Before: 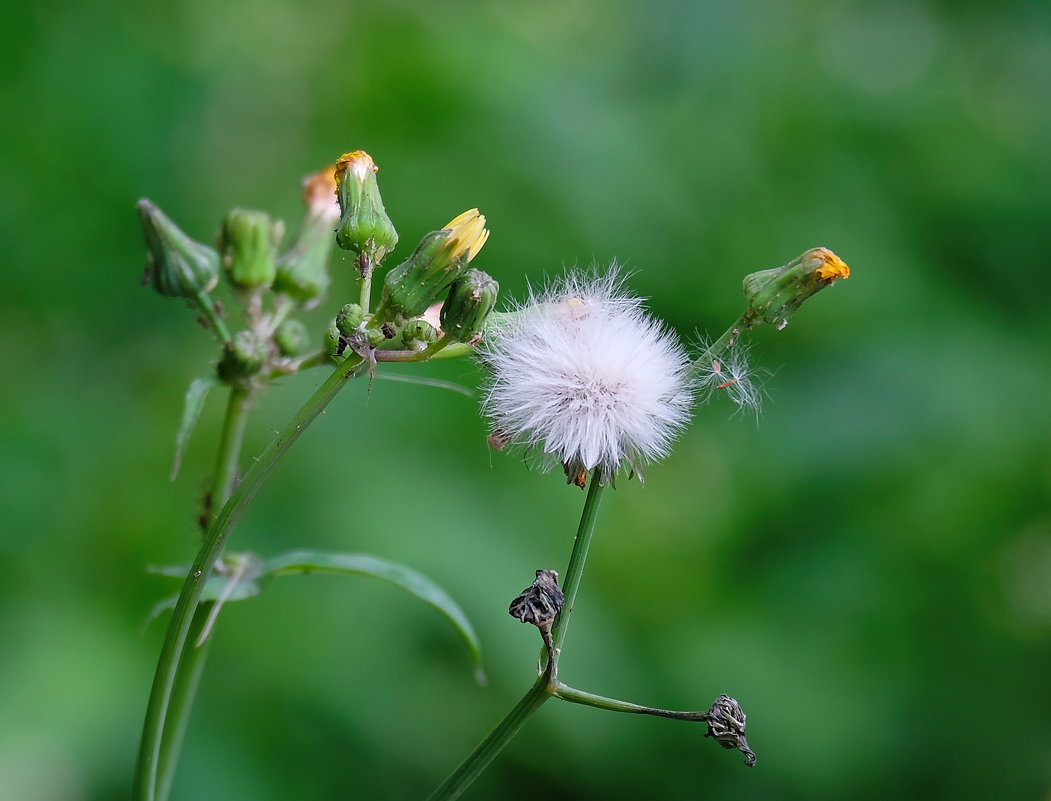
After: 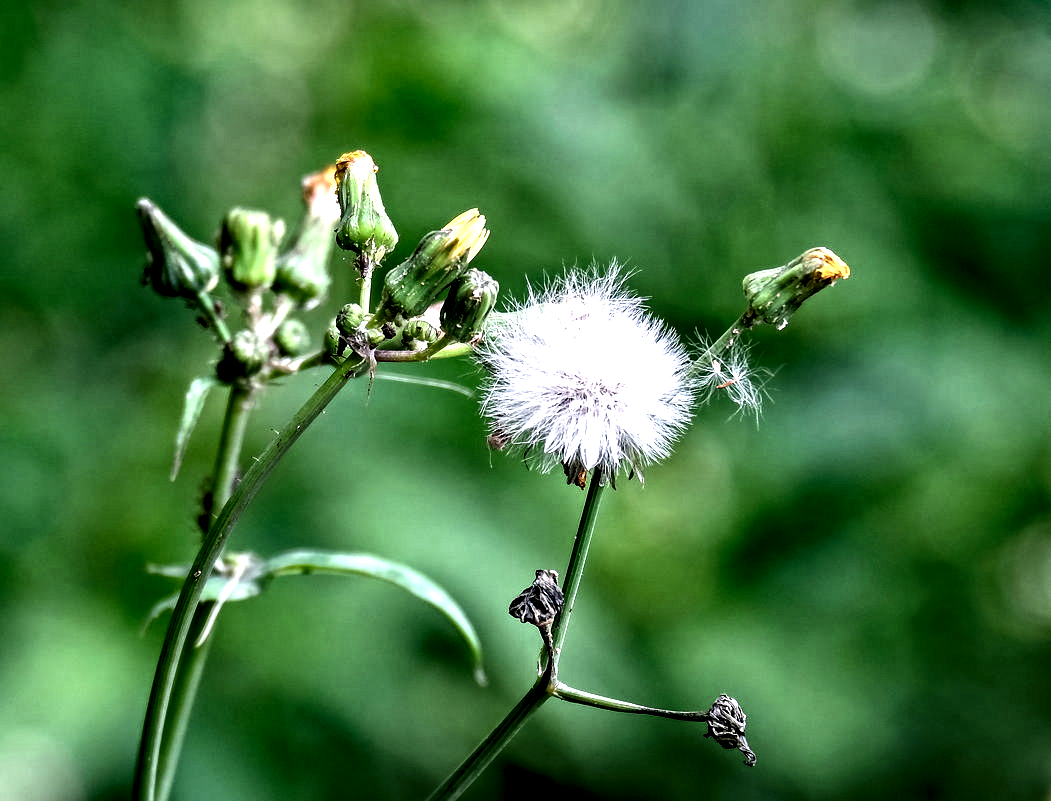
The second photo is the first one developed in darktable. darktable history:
tone equalizer: -8 EV -0.723 EV, -7 EV -0.732 EV, -6 EV -0.623 EV, -5 EV -0.39 EV, -3 EV 0.404 EV, -2 EV 0.6 EV, -1 EV 0.694 EV, +0 EV 0.764 EV, edges refinement/feathering 500, mask exposure compensation -1.57 EV, preserve details no
contrast equalizer: y [[0.511, 0.558, 0.631, 0.632, 0.559, 0.512], [0.5 ×6], [0.5 ×6], [0 ×6], [0 ×6]]
local contrast: highlights 65%, shadows 54%, detail 169%, midtone range 0.516
